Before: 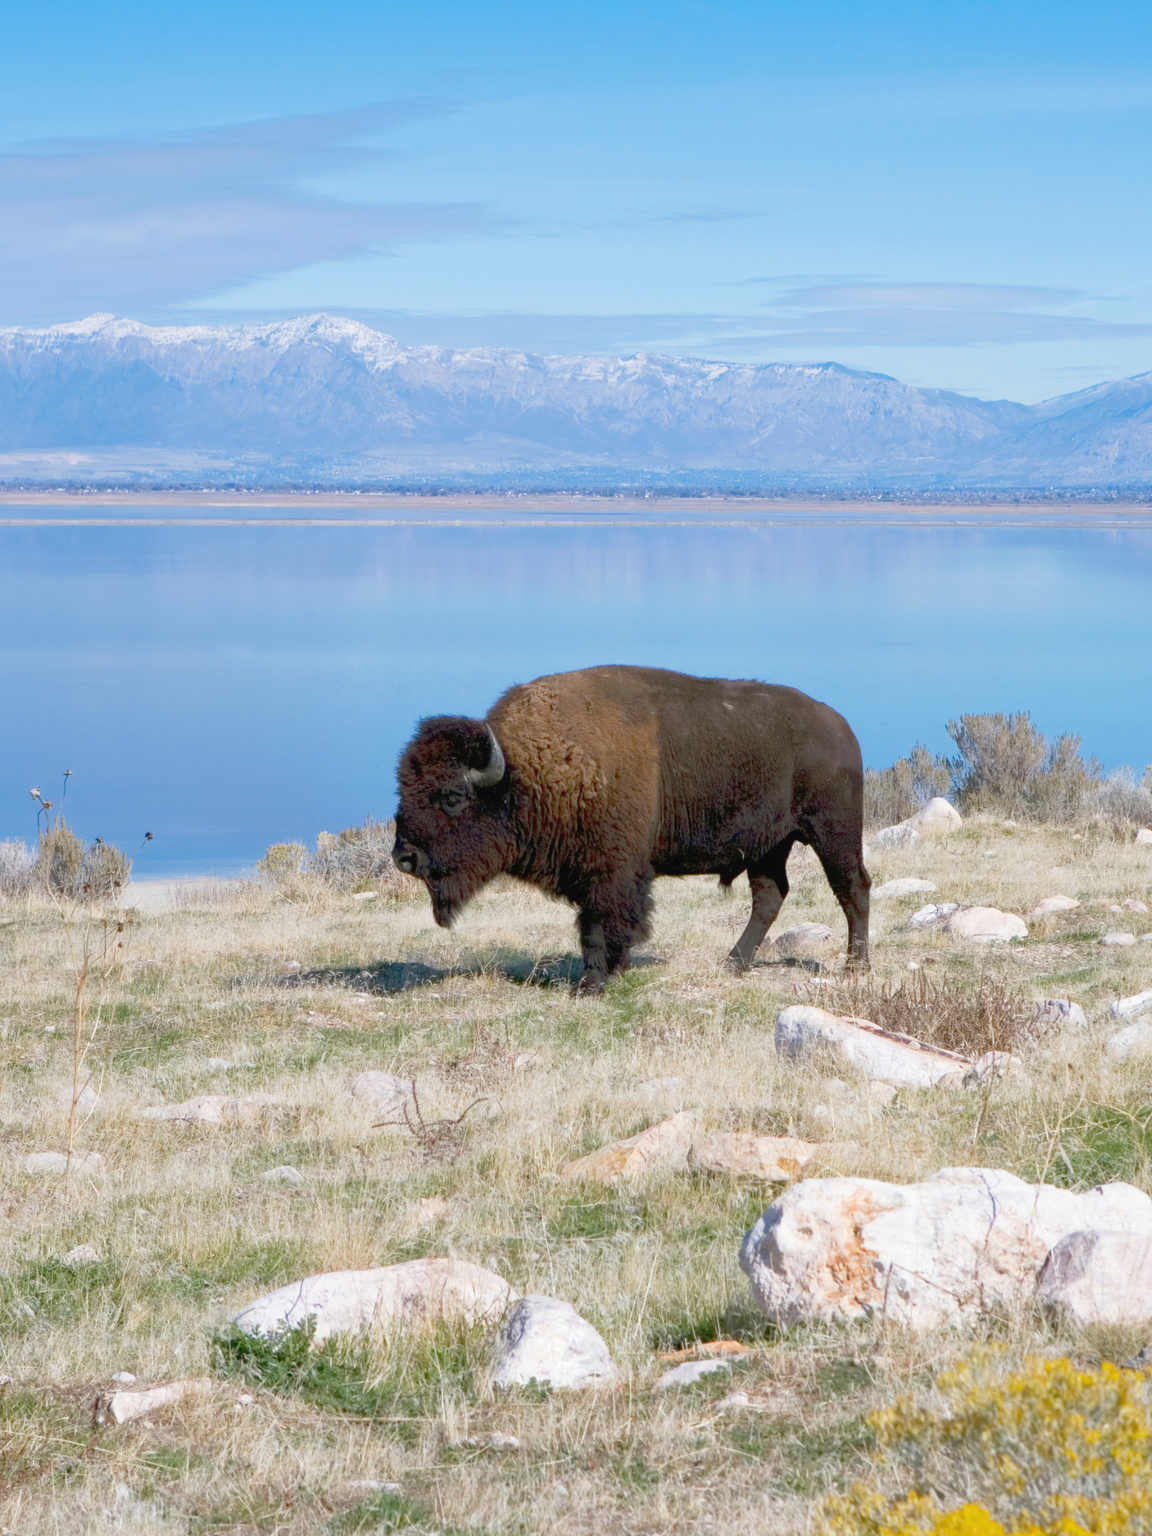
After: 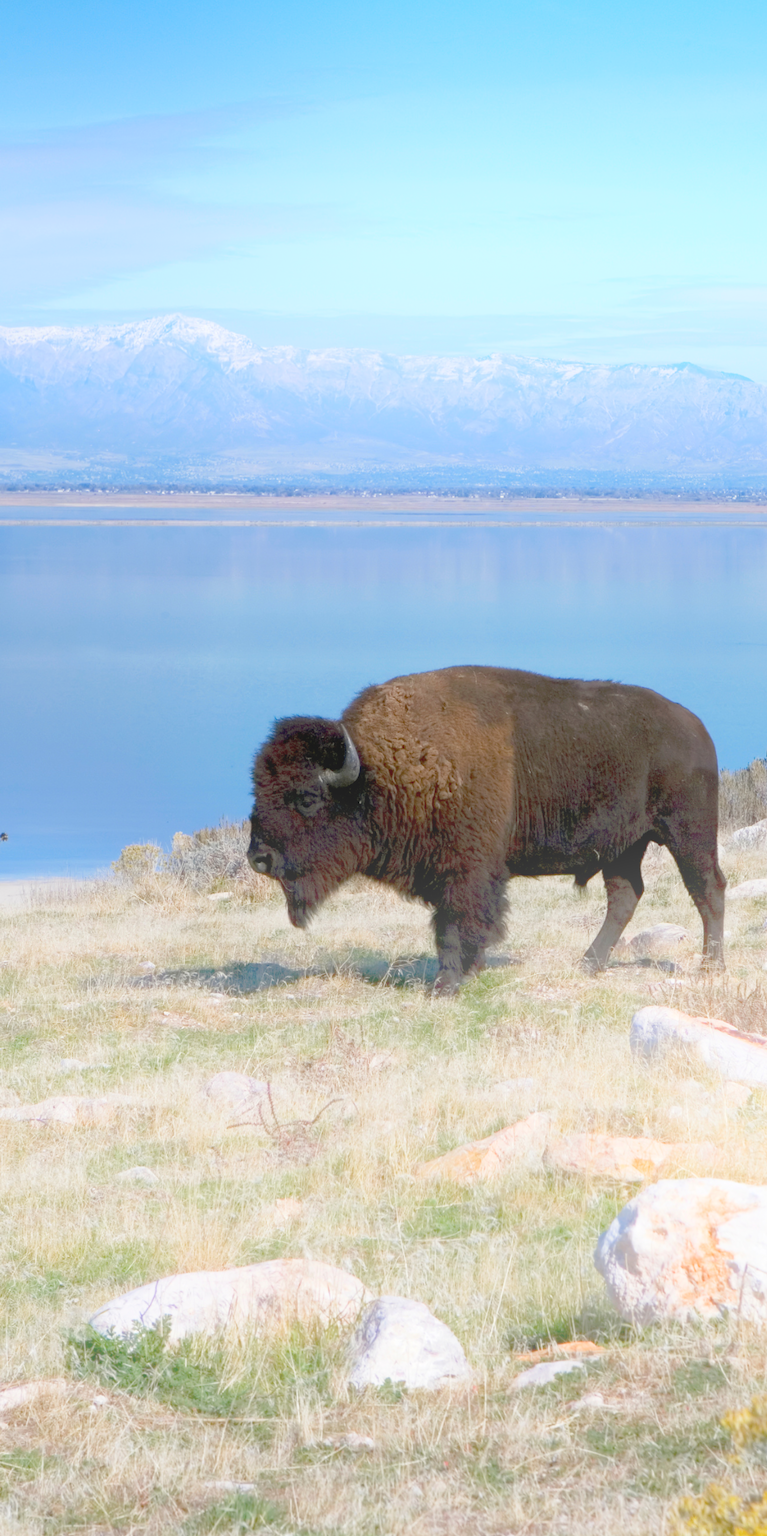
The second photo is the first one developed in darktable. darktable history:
bloom: size 40%
crop and rotate: left 12.648%, right 20.685%
exposure: compensate highlight preservation false
